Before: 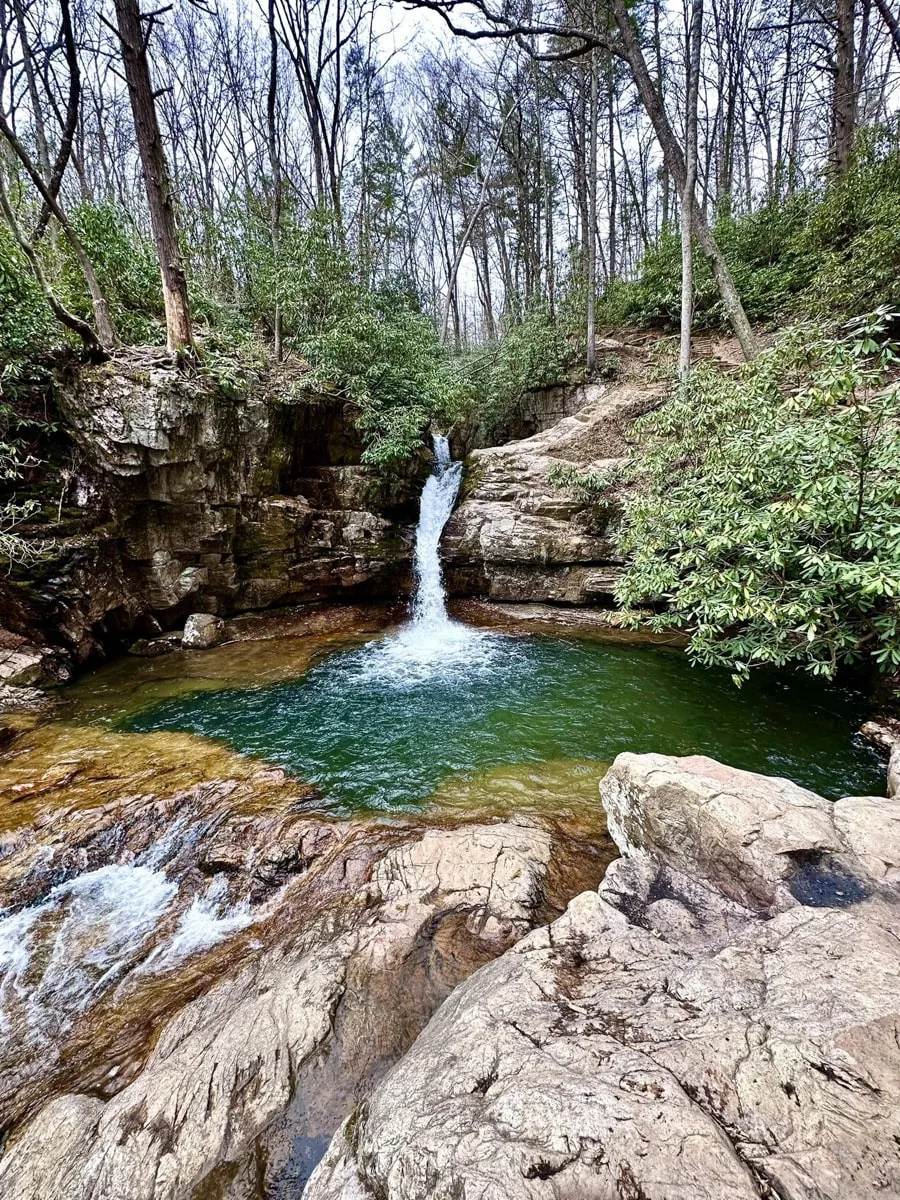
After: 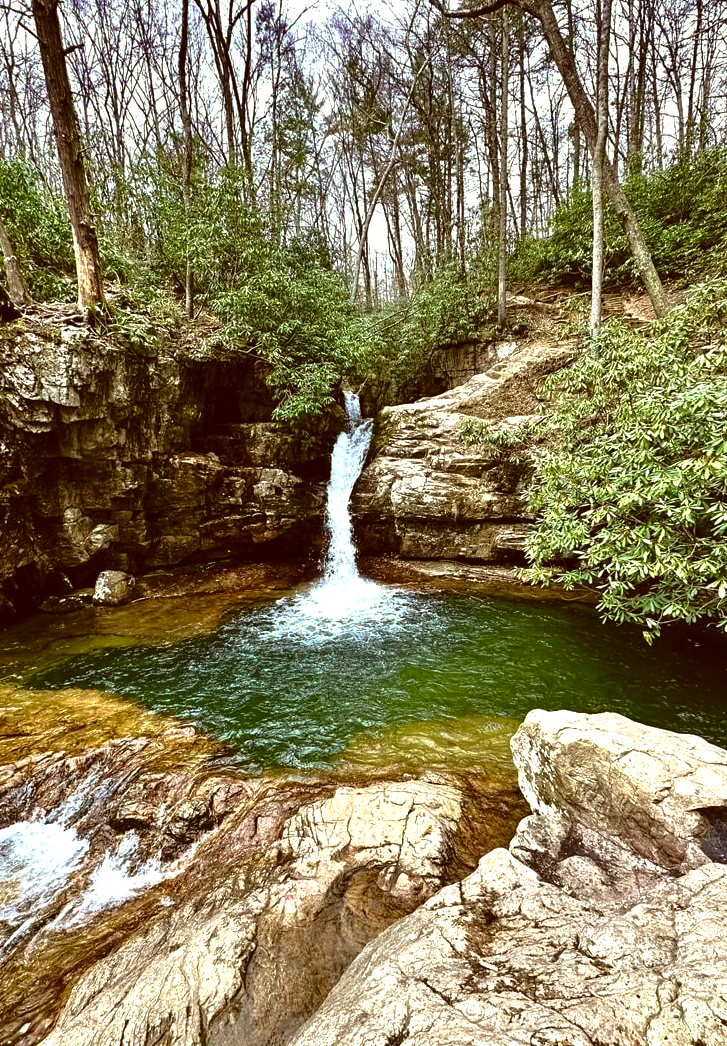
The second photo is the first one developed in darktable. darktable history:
exposure: exposure 0.759 EV, compensate exposure bias true, compensate highlight preservation false
color correction: highlights a* -5.32, highlights b* 9.8, shadows a* 9.63, shadows b* 24.68
base curve: curves: ch0 [(0, 0) (0.841, 0.609) (1, 1)], preserve colors none
tone curve: curves: ch0 [(0, 0.019) (0.204, 0.162) (0.491, 0.519) (0.748, 0.765) (1, 0.919)]; ch1 [(0, 0) (0.201, 0.113) (0.372, 0.282) (0.443, 0.434) (0.496, 0.504) (0.566, 0.585) (0.761, 0.803) (1, 1)]; ch2 [(0, 0) (0.434, 0.447) (0.483, 0.487) (0.555, 0.563) (0.697, 0.68) (1, 1)], preserve colors none
crop: left 9.957%, top 3.595%, right 9.174%, bottom 9.19%
